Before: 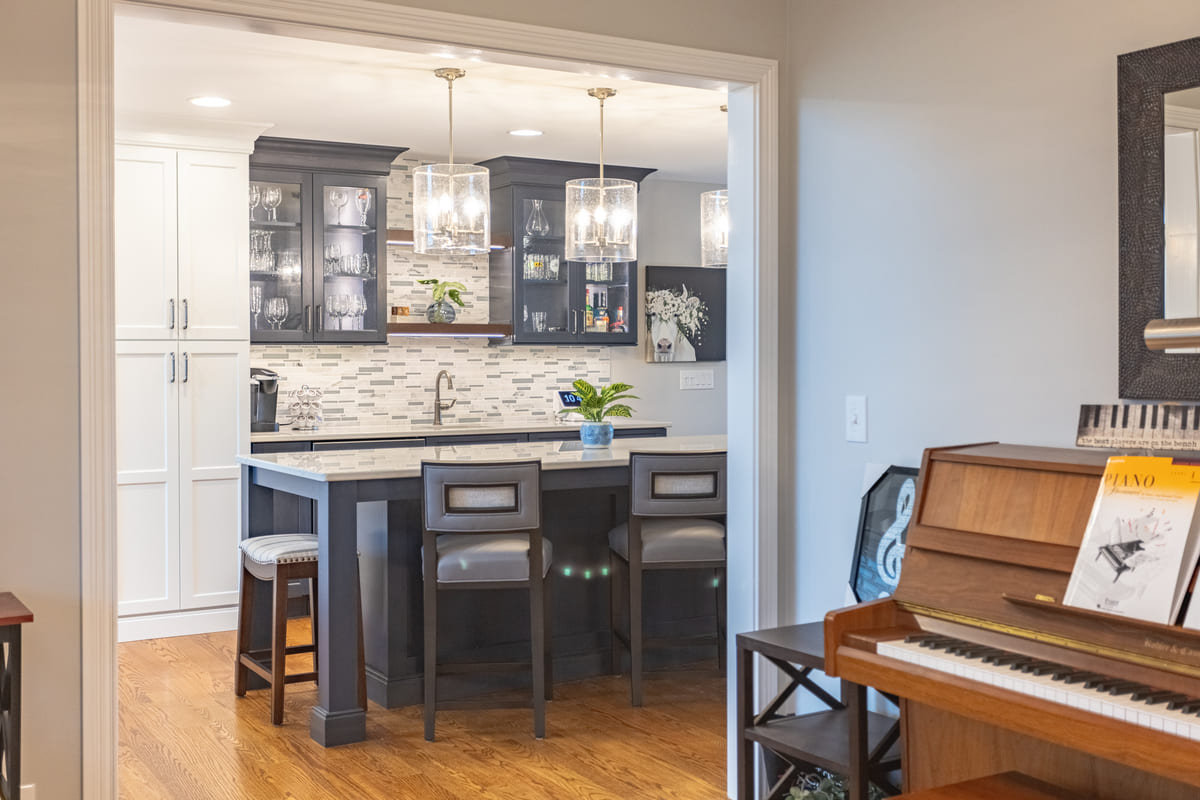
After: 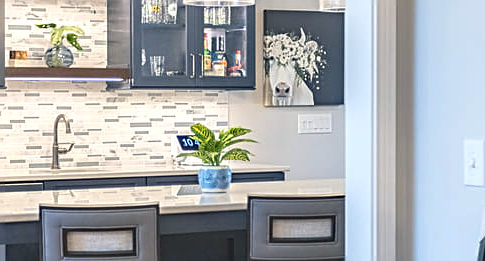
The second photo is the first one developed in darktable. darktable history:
crop: left 31.865%, top 32.074%, right 27.644%, bottom 35.256%
color balance rgb: shadows lift › chroma 5.499%, shadows lift › hue 238.47°, perceptual saturation grading › global saturation 0.694%, perceptual brilliance grading › global brilliance 10.226%
sharpen: on, module defaults
